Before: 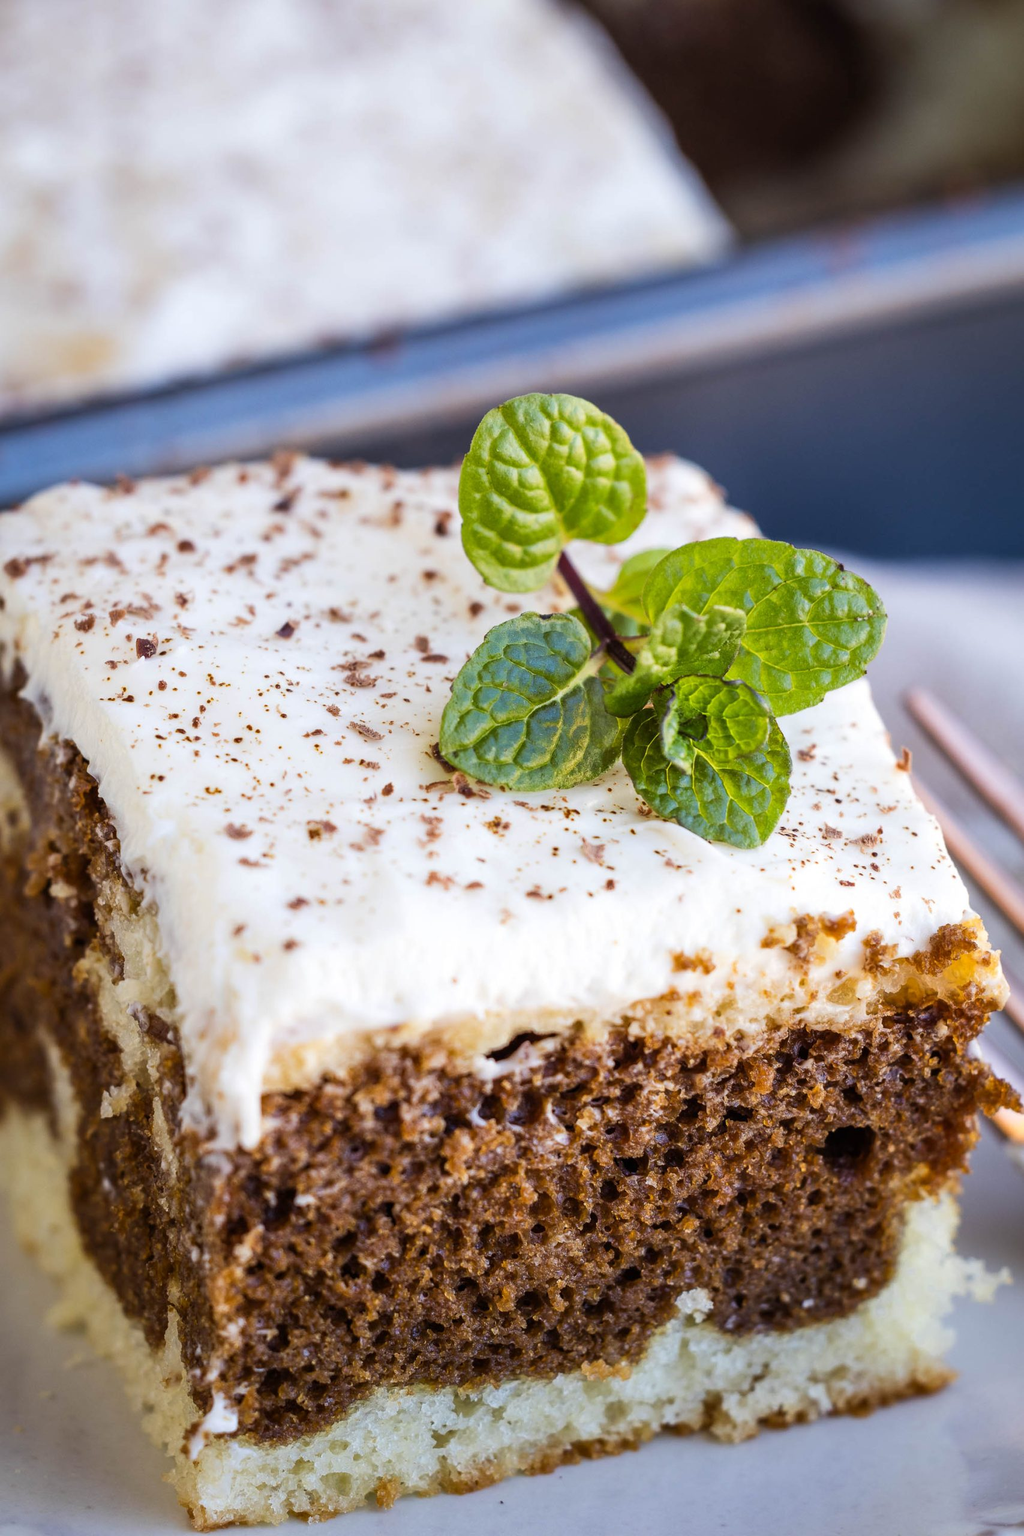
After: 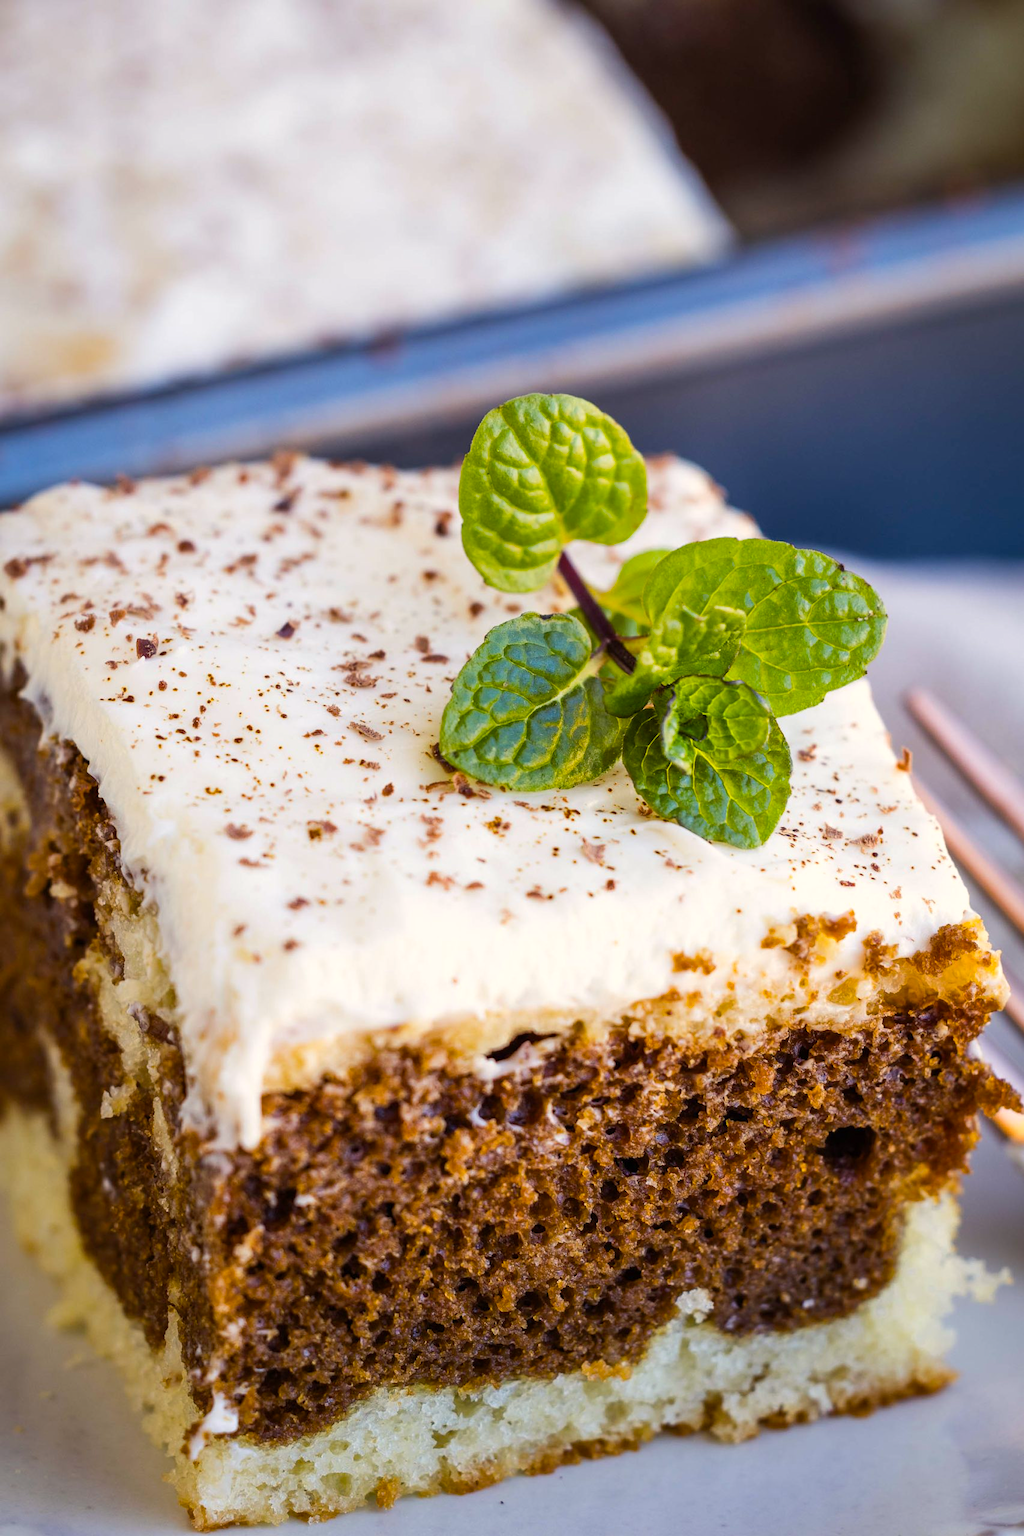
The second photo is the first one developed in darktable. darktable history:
color balance rgb: highlights gain › chroma 2.001%, highlights gain › hue 73.62°, perceptual saturation grading › global saturation 25.216%, global vibrance 11.079%
